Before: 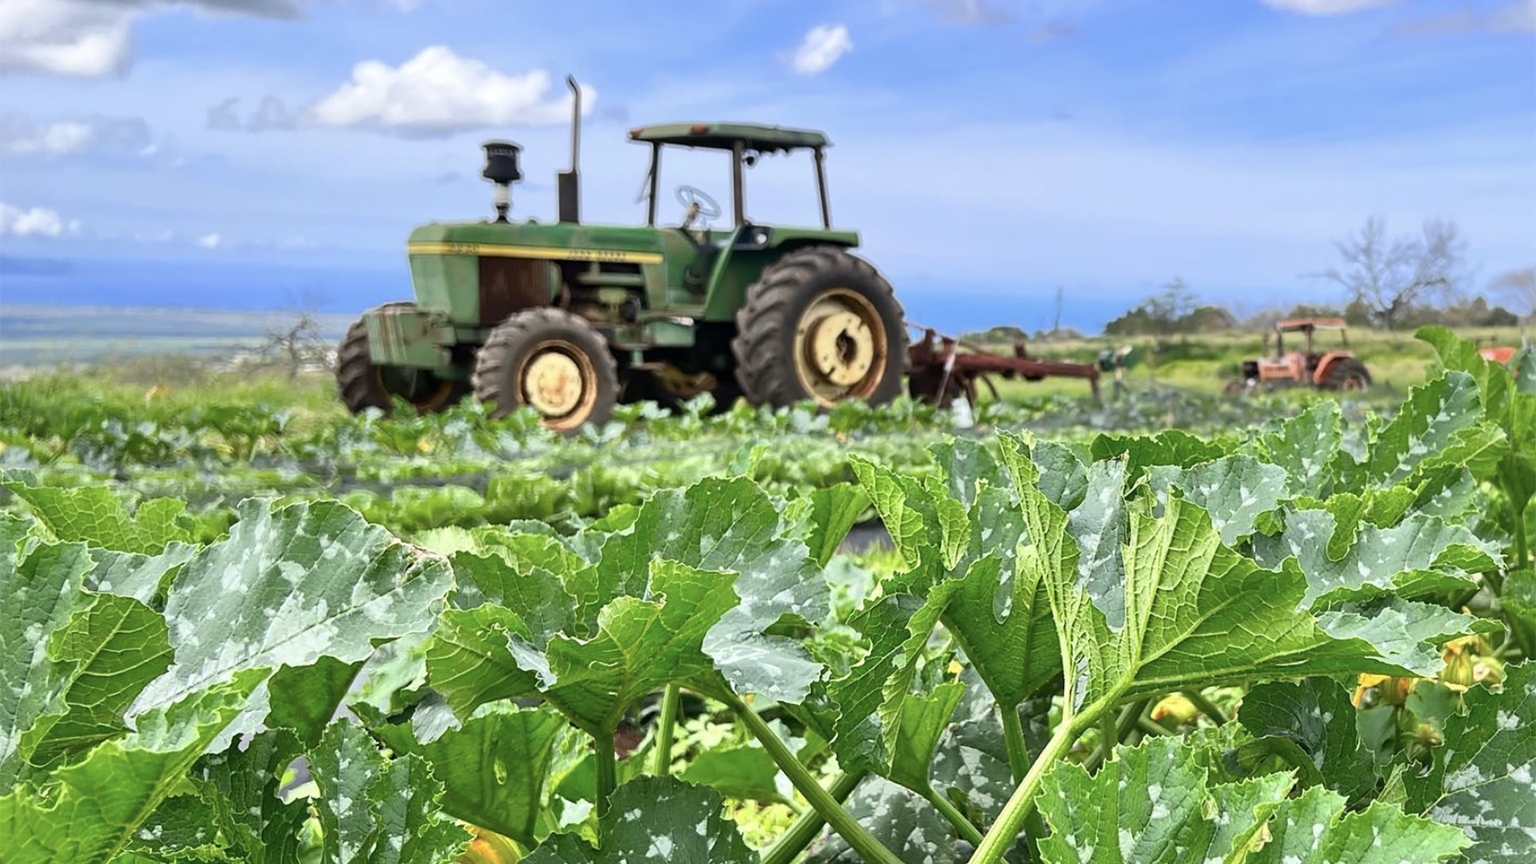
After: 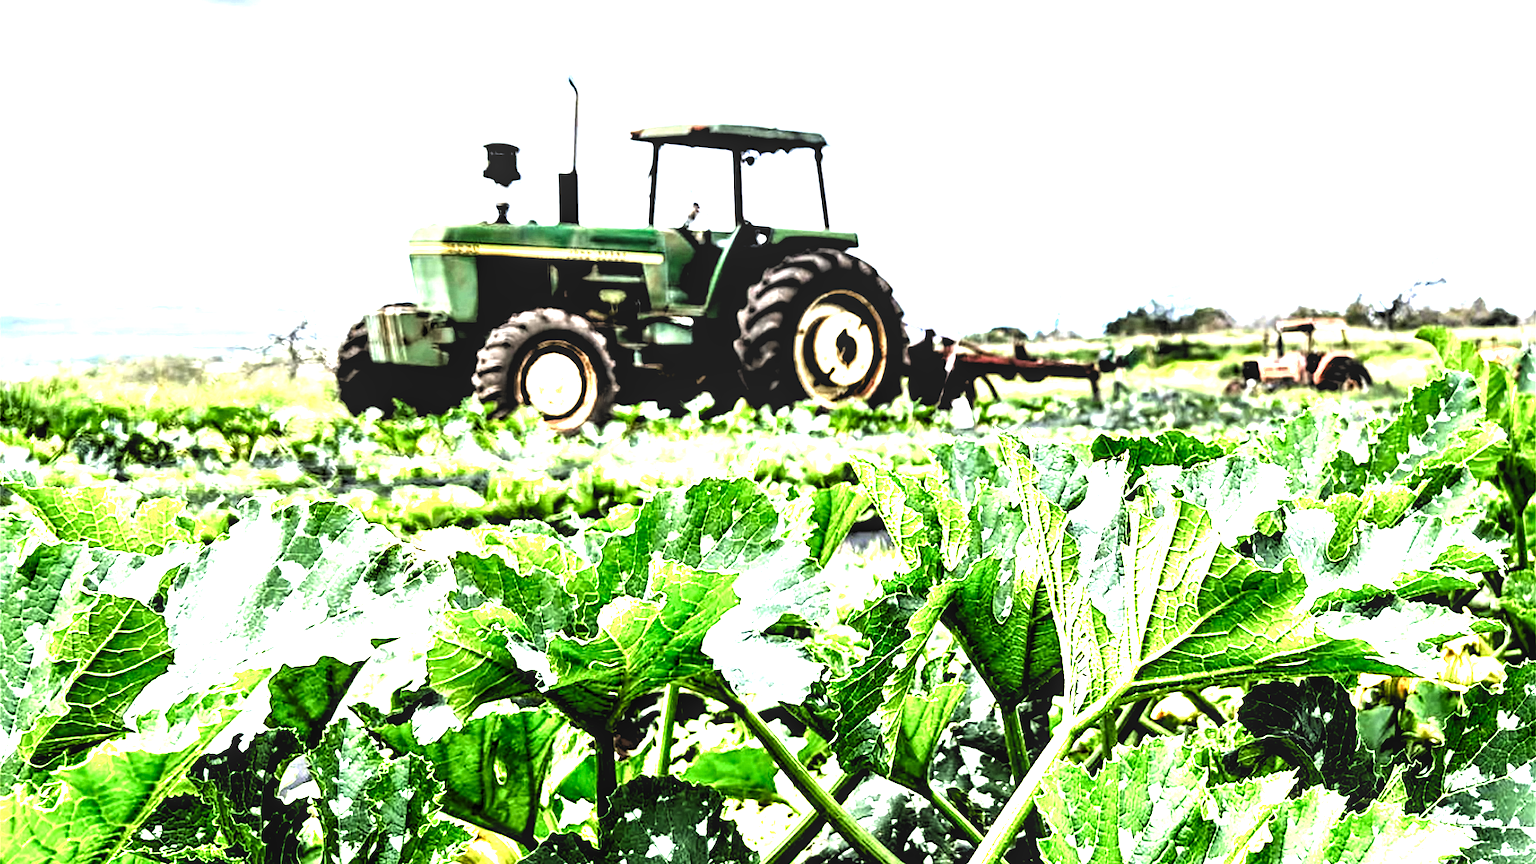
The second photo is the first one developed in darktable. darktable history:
color balance rgb: shadows lift › luminance -10%, shadows lift › chroma 1%, shadows lift › hue 113°, power › luminance -15%, highlights gain › chroma 0.2%, highlights gain › hue 333°, global offset › luminance 0.5%, perceptual saturation grading › global saturation 20%, perceptual saturation grading › highlights -50%, perceptual saturation grading › shadows 25%, contrast -10%
levels: levels [0.182, 0.542, 0.902]
contrast brightness saturation: contrast 0.08, saturation 0.2
tone curve: curves: ch0 [(0, 0) (0.003, 0) (0.011, 0.001) (0.025, 0.003) (0.044, 0.004) (0.069, 0.007) (0.1, 0.01) (0.136, 0.033) (0.177, 0.082) (0.224, 0.141) (0.277, 0.208) (0.335, 0.282) (0.399, 0.363) (0.468, 0.451) (0.543, 0.545) (0.623, 0.647) (0.709, 0.756) (0.801, 0.87) (0.898, 0.972) (1, 1)], preserve colors none
local contrast: on, module defaults
tone equalizer: on, module defaults
exposure: black level correction 0, exposure 0.7 EV, compensate exposure bias true, compensate highlight preservation false
filmic rgb: black relative exposure -8.2 EV, white relative exposure 2.2 EV, threshold 3 EV, hardness 7.11, latitude 85.74%, contrast 1.696, highlights saturation mix -4%, shadows ↔ highlights balance -2.69%, color science v5 (2021), contrast in shadows safe, contrast in highlights safe, enable highlight reconstruction true
